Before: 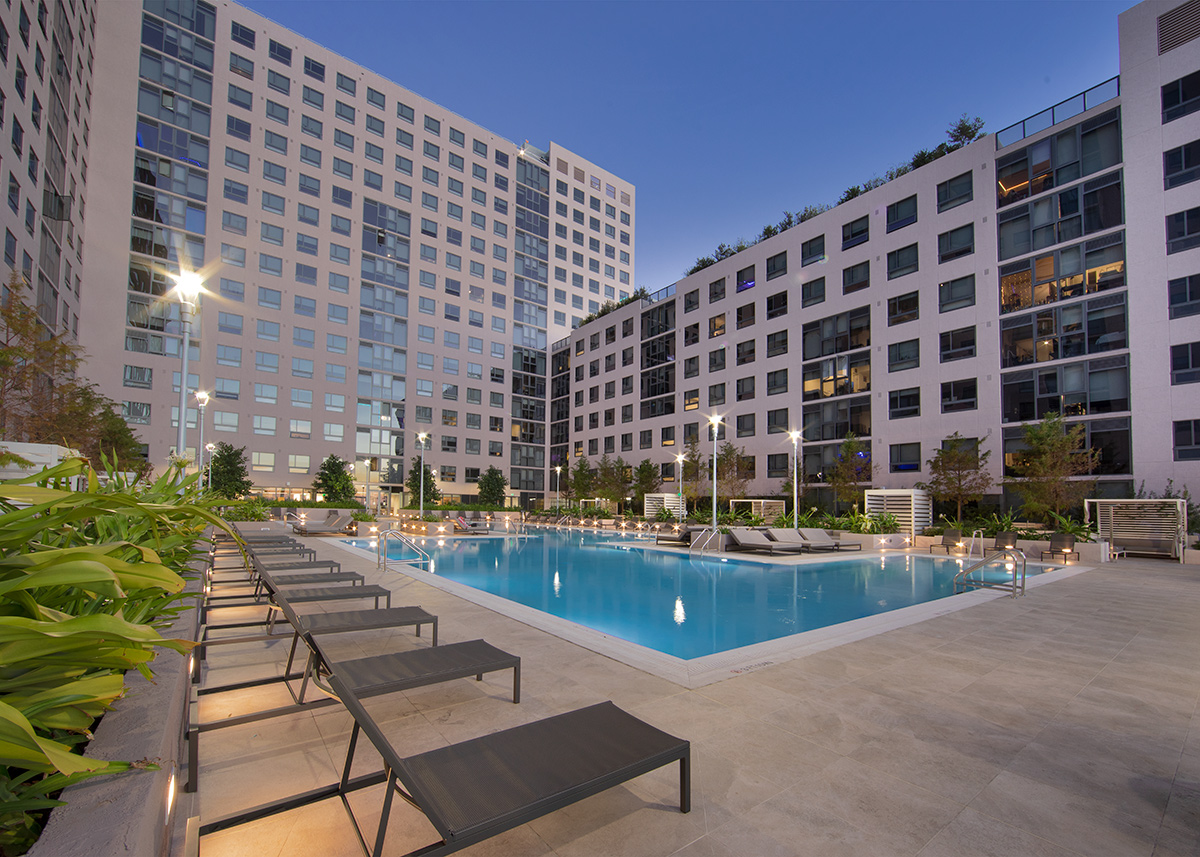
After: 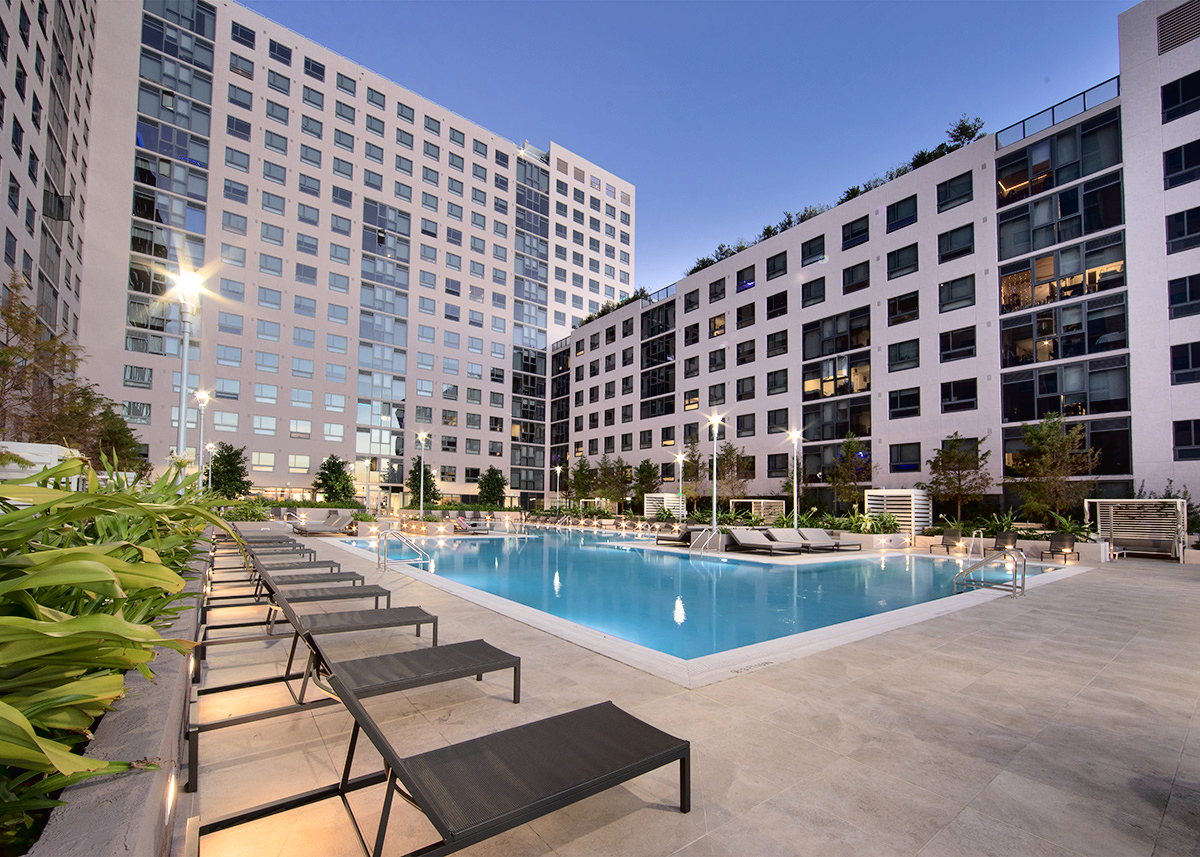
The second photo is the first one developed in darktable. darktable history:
tone curve: curves: ch0 [(0, 0.016) (0.11, 0.039) (0.259, 0.235) (0.383, 0.437) (0.499, 0.597) (0.733, 0.867) (0.843, 0.948) (1, 1)], color space Lab, independent channels, preserve colors none
